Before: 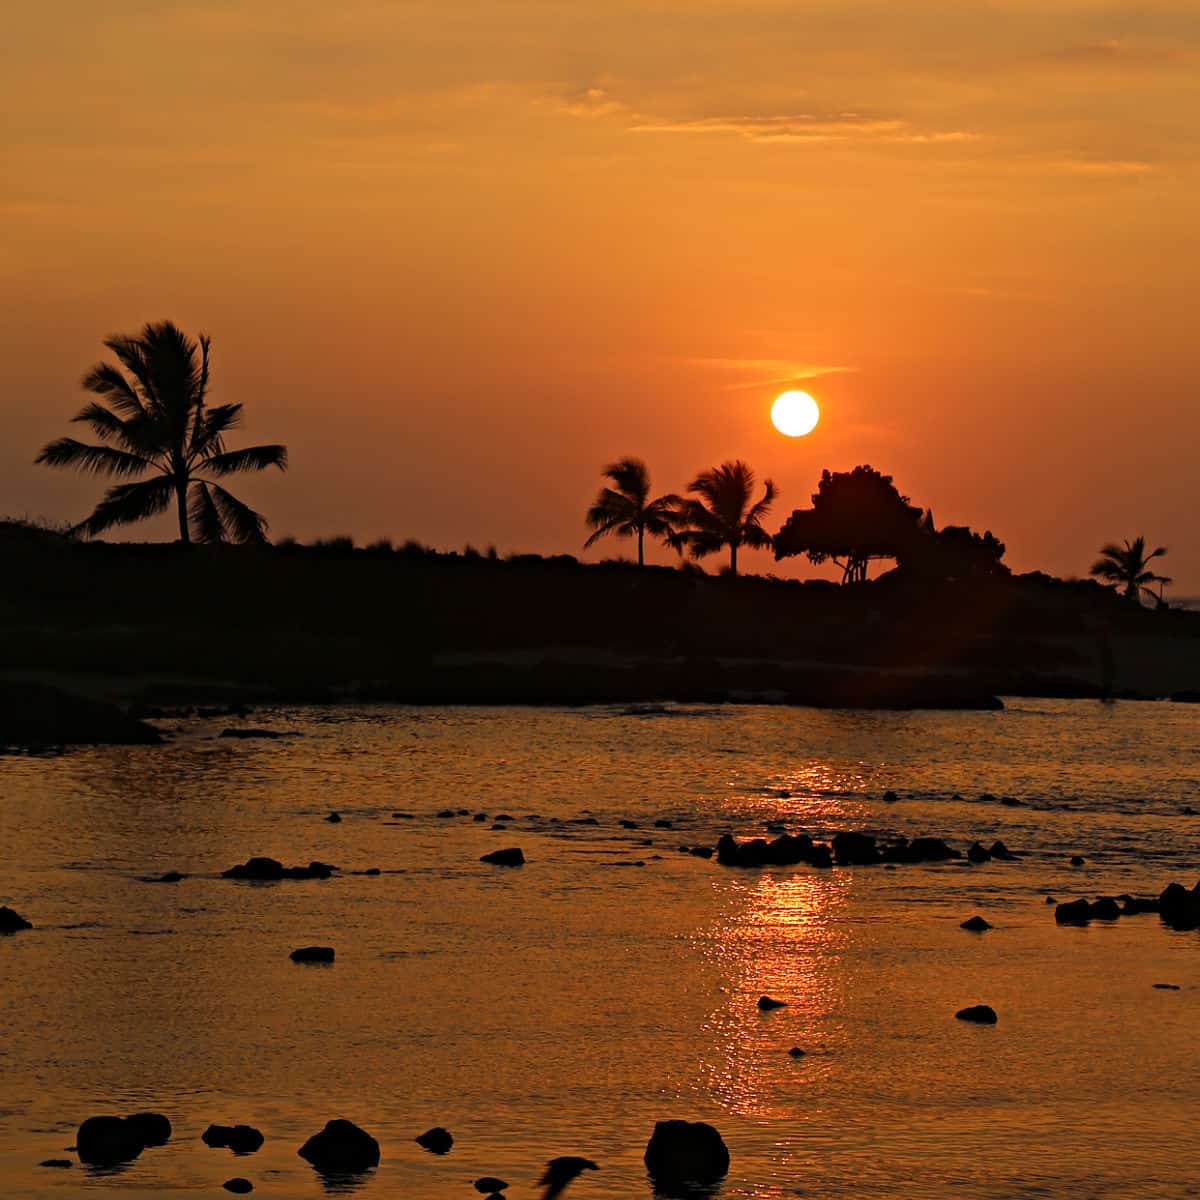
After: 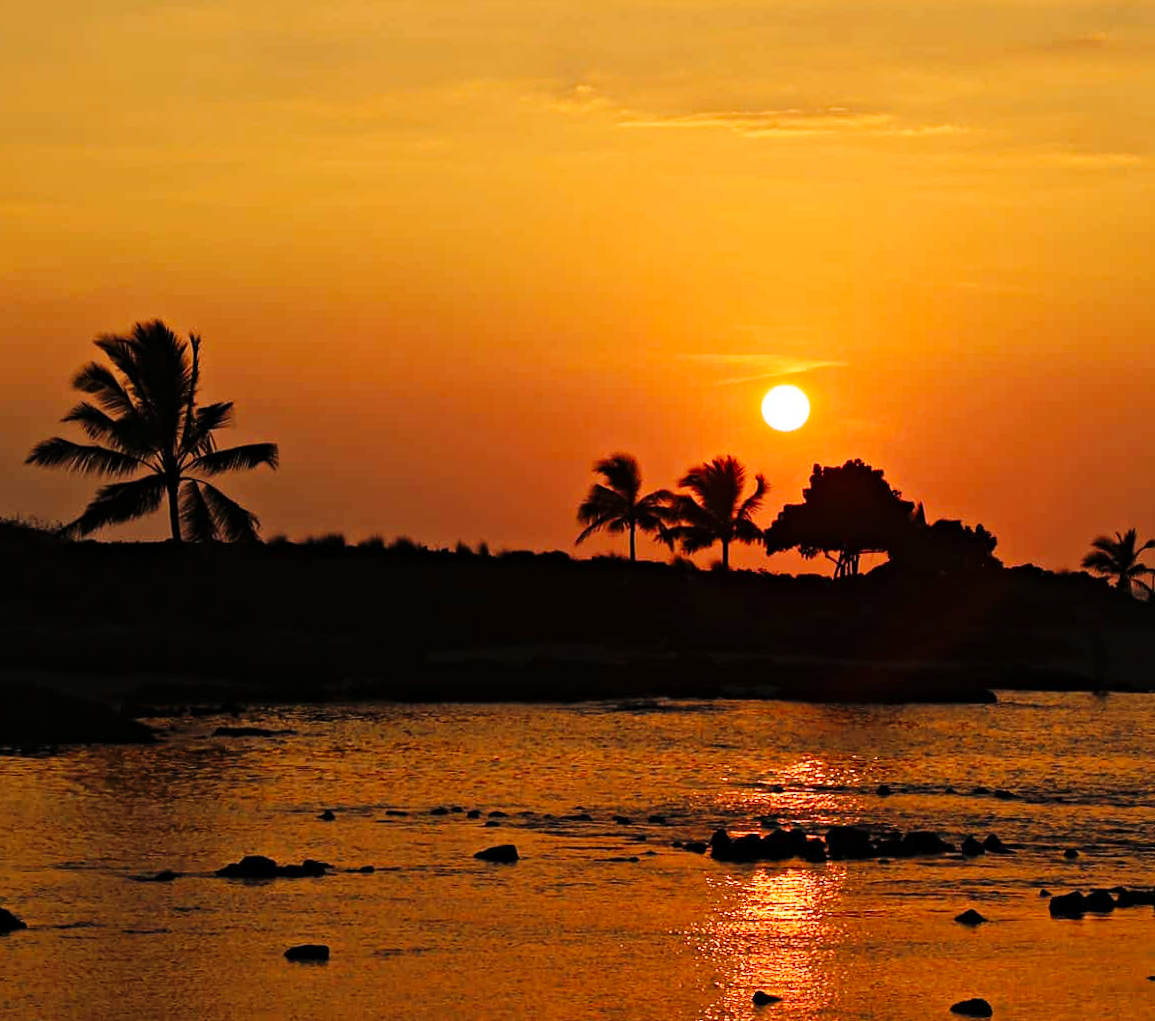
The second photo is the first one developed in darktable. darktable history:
crop and rotate: angle 0.409°, left 0.388%, right 2.644%, bottom 14.233%
base curve: curves: ch0 [(0, 0) (0.032, 0.025) (0.121, 0.166) (0.206, 0.329) (0.605, 0.79) (1, 1)], preserve colors none
